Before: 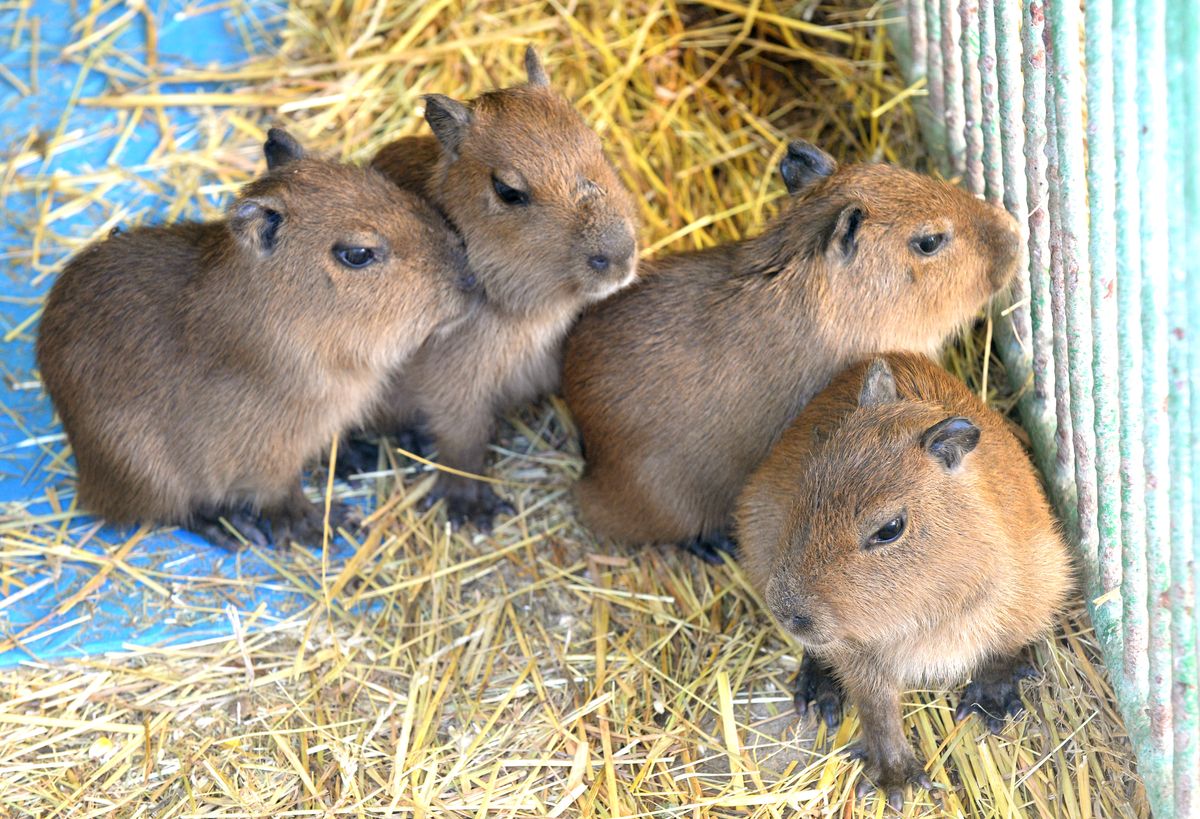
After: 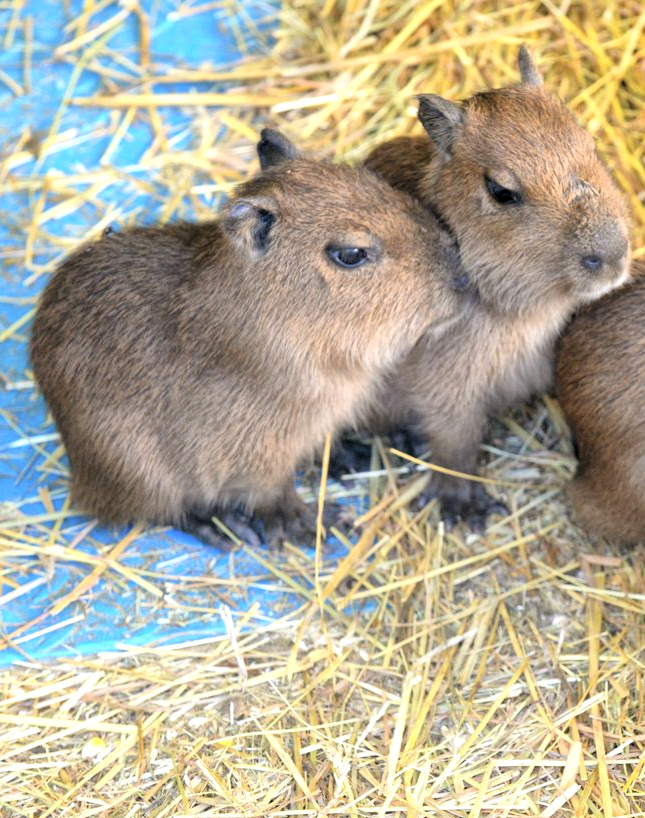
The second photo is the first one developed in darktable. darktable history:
levels: levels [0.026, 0.507, 0.987]
global tonemap: drago (1, 100), detail 1
crop: left 0.587%, right 45.588%, bottom 0.086%
